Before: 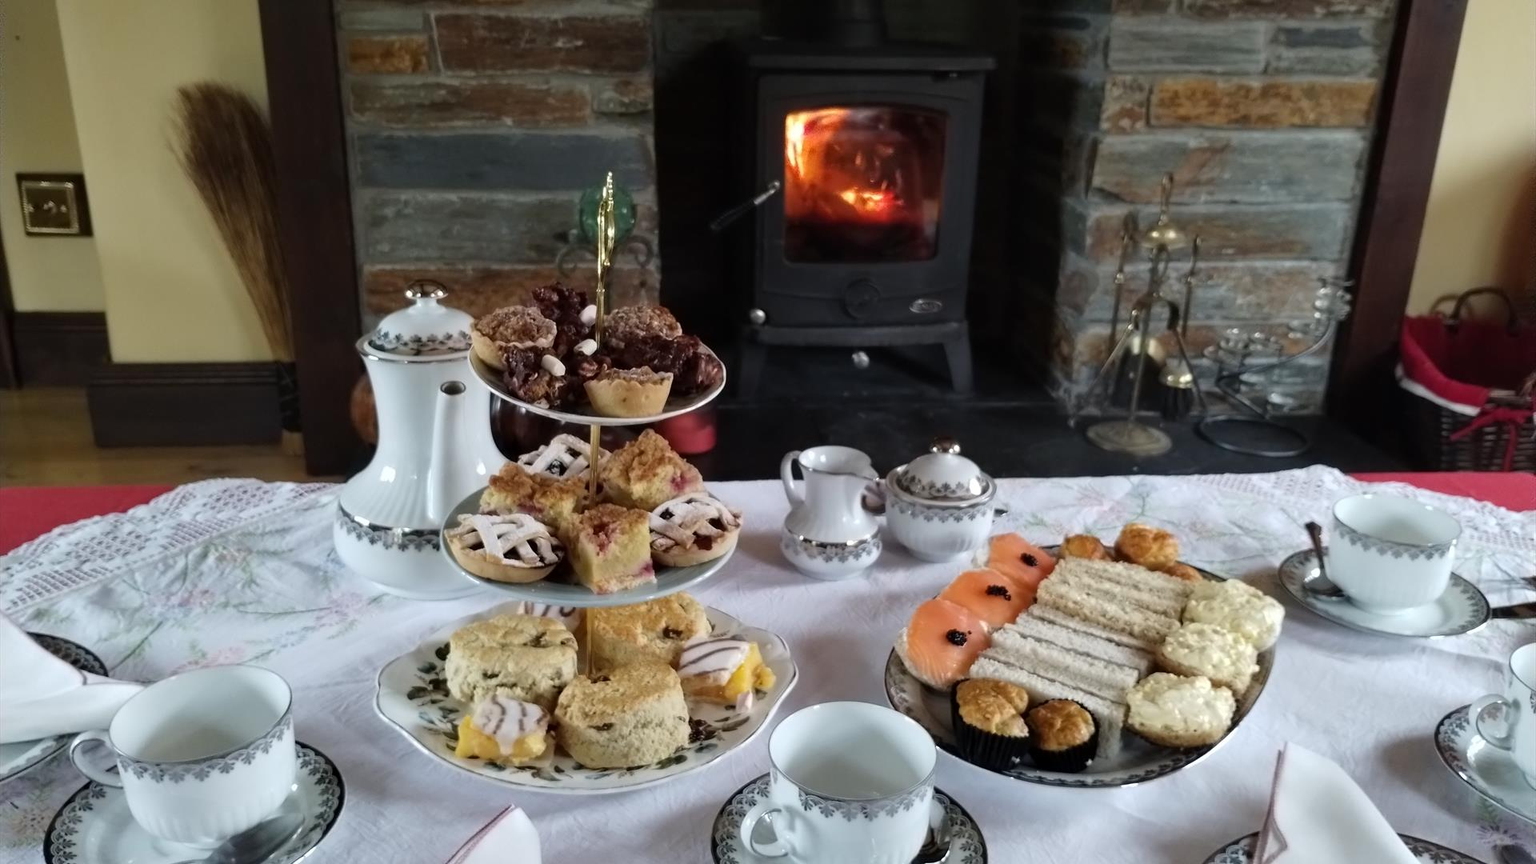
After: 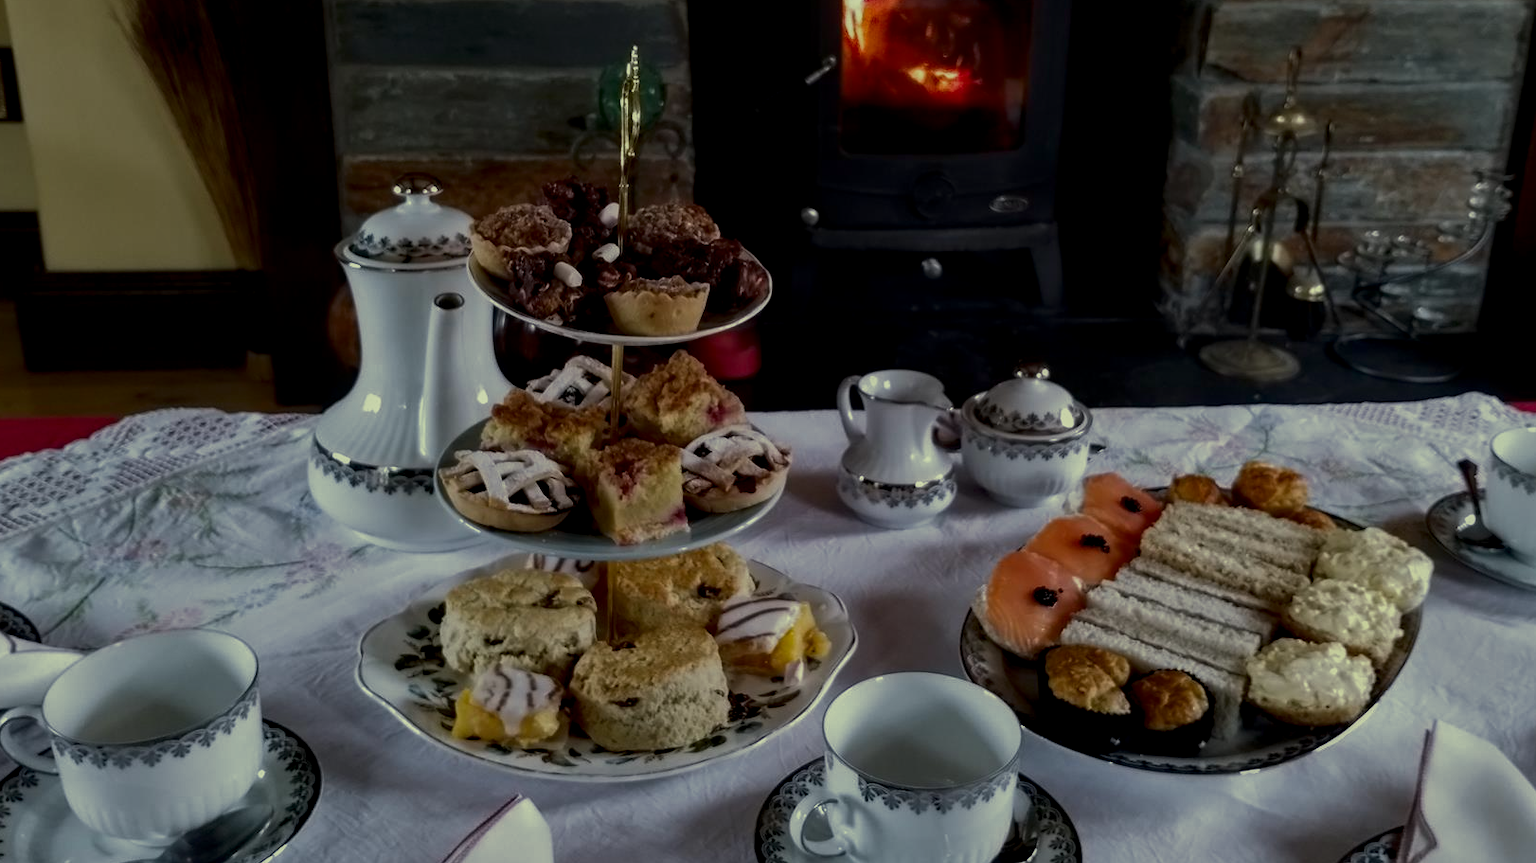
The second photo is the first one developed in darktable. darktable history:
exposure: black level correction 0, exposure -0.766 EV, compensate highlight preservation false
contrast brightness saturation: brightness -0.2, saturation 0.08
split-toning: shadows › hue 290.82°, shadows › saturation 0.34, highlights › saturation 0.38, balance 0, compress 50%
local contrast: detail 130%
crop and rotate: left 4.842%, top 15.51%, right 10.668%
